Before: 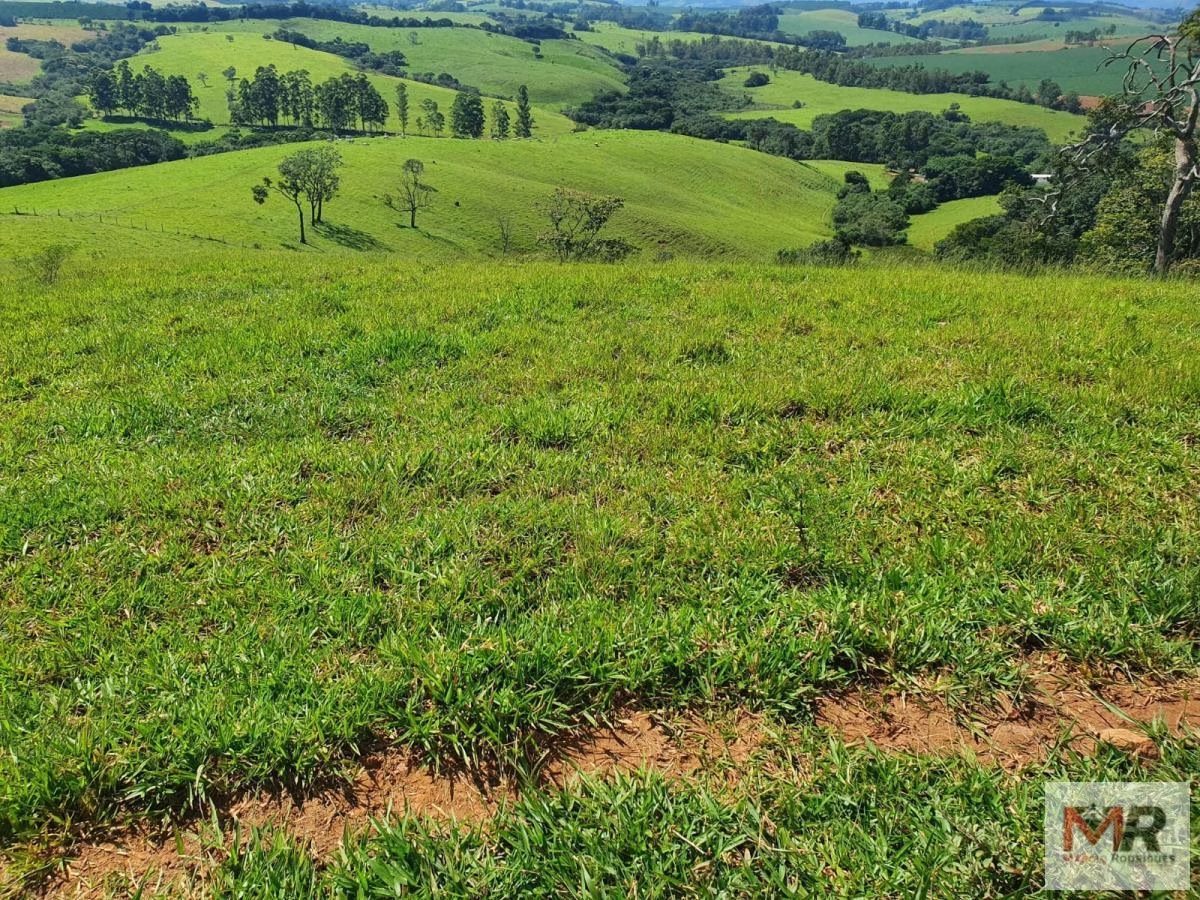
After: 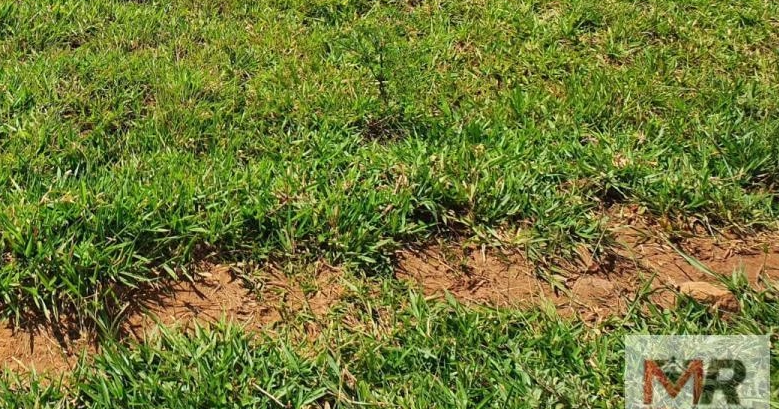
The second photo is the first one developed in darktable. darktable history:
crop and rotate: left 35.029%, top 49.681%, bottom 4.789%
